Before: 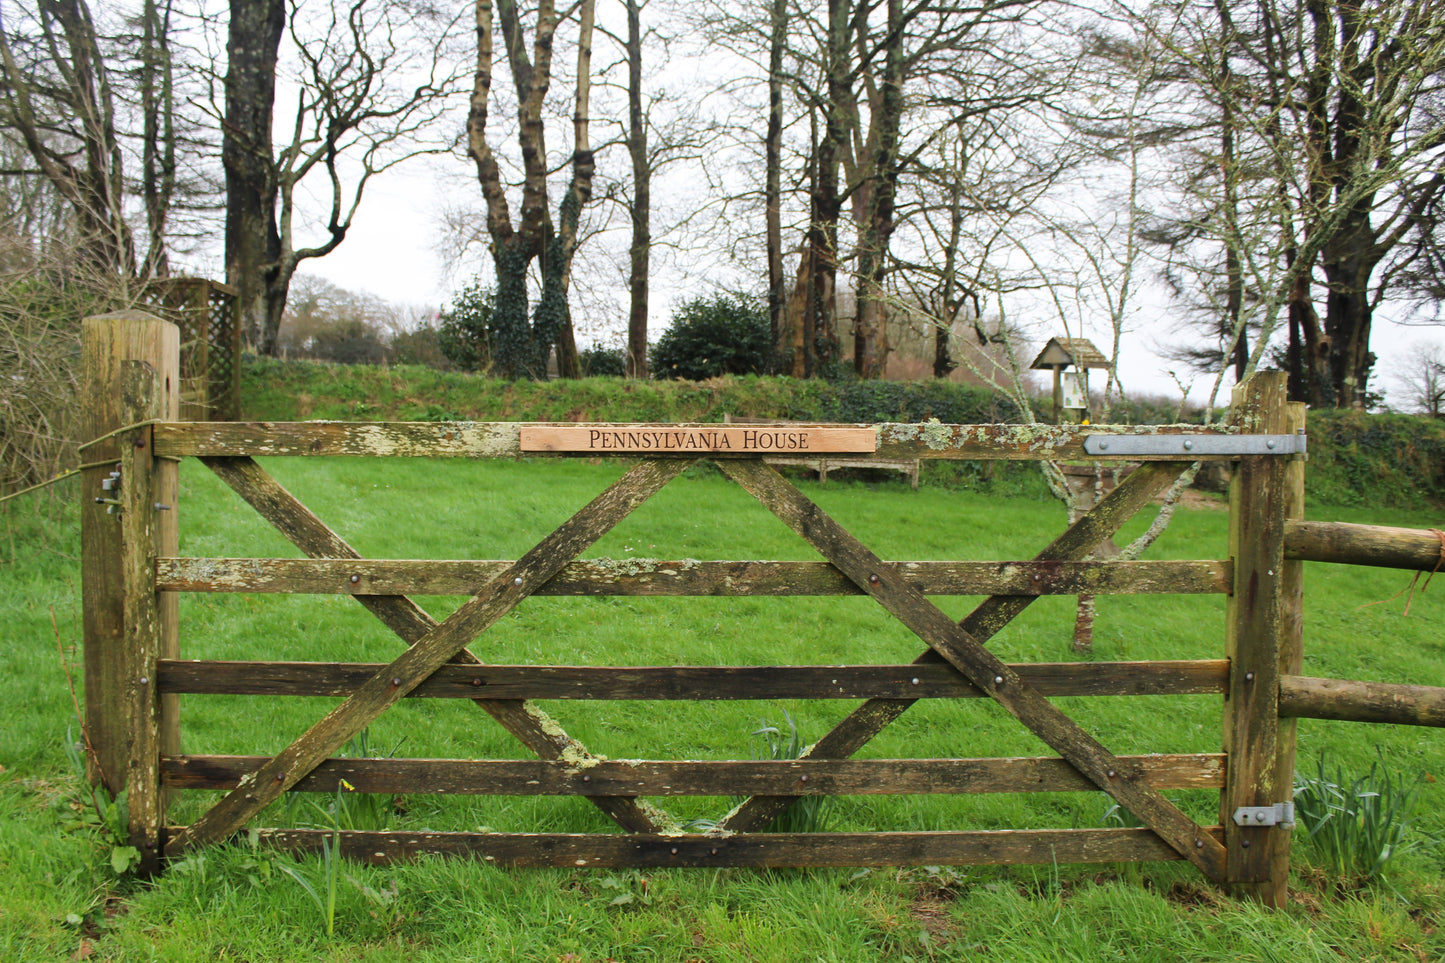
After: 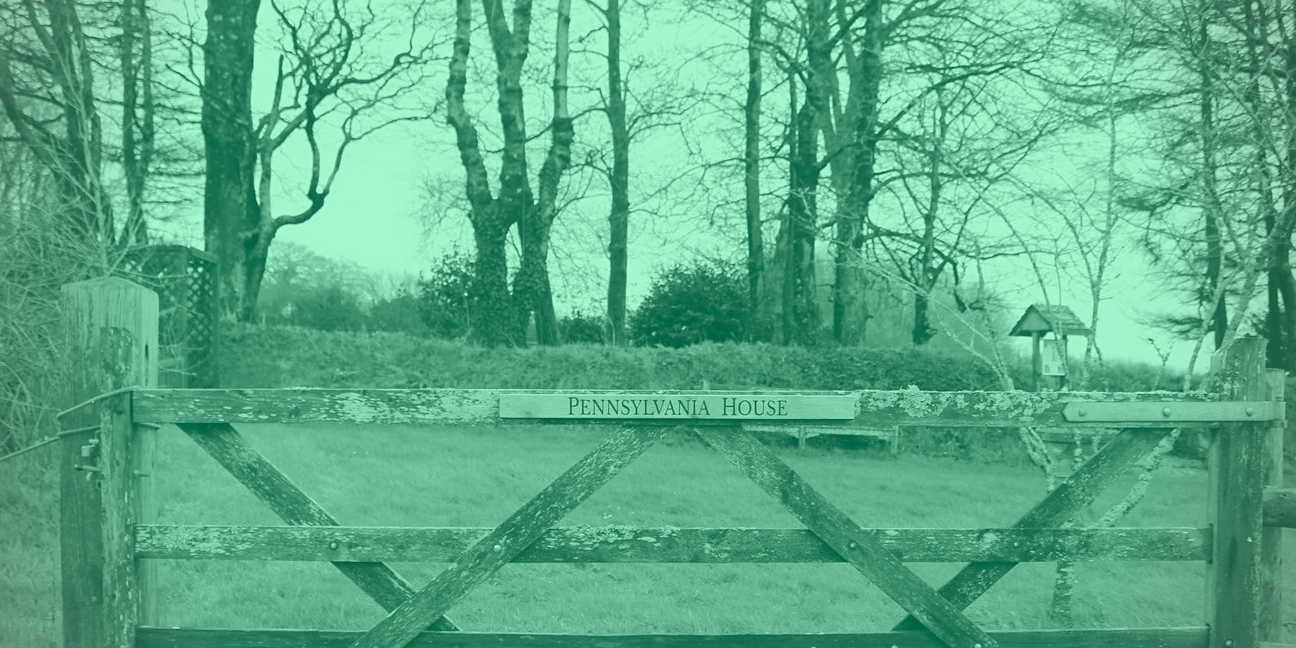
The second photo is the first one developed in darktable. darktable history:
crop: left 1.509%, top 3.452%, right 7.696%, bottom 28.452%
white balance: emerald 1
sharpen: amount 0.2
colorize: hue 147.6°, saturation 65%, lightness 21.64%
vignetting: fall-off radius 60.92%
color zones: curves: ch1 [(0, -0.394) (0.143, -0.394) (0.286, -0.394) (0.429, -0.392) (0.571, -0.391) (0.714, -0.391) (0.857, -0.391) (1, -0.394)]
tone equalizer: -8 EV -0.417 EV, -7 EV -0.389 EV, -6 EV -0.333 EV, -5 EV -0.222 EV, -3 EV 0.222 EV, -2 EV 0.333 EV, -1 EV 0.389 EV, +0 EV 0.417 EV, edges refinement/feathering 500, mask exposure compensation -1.57 EV, preserve details no
